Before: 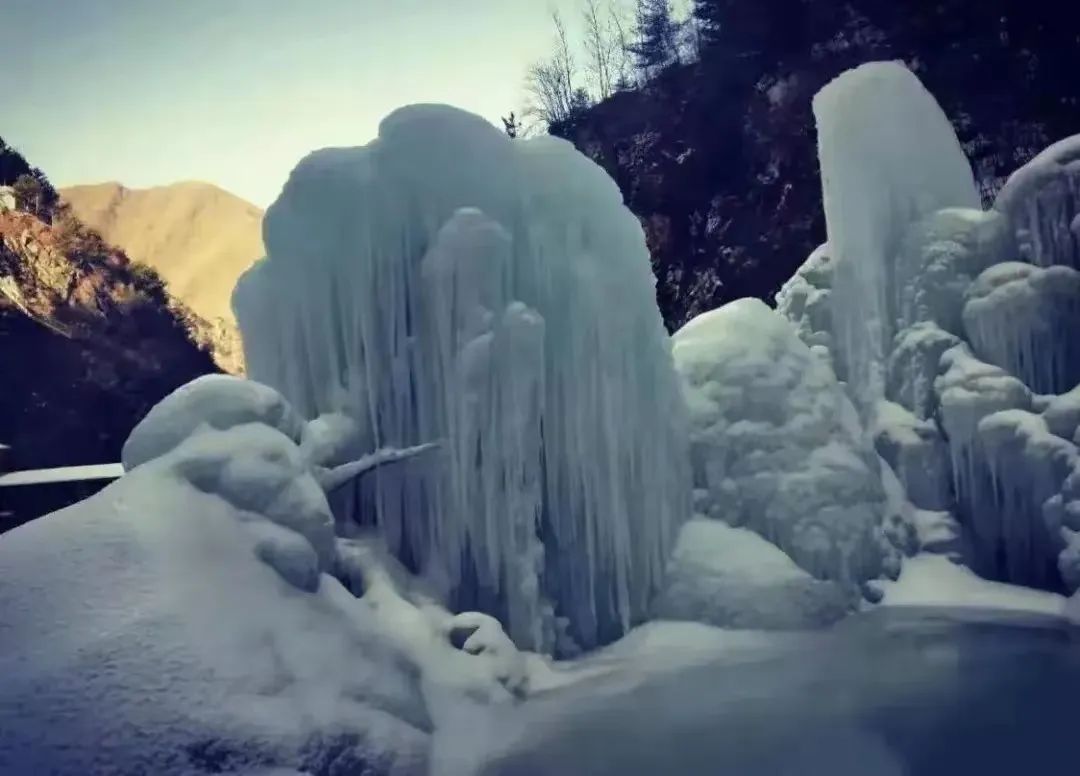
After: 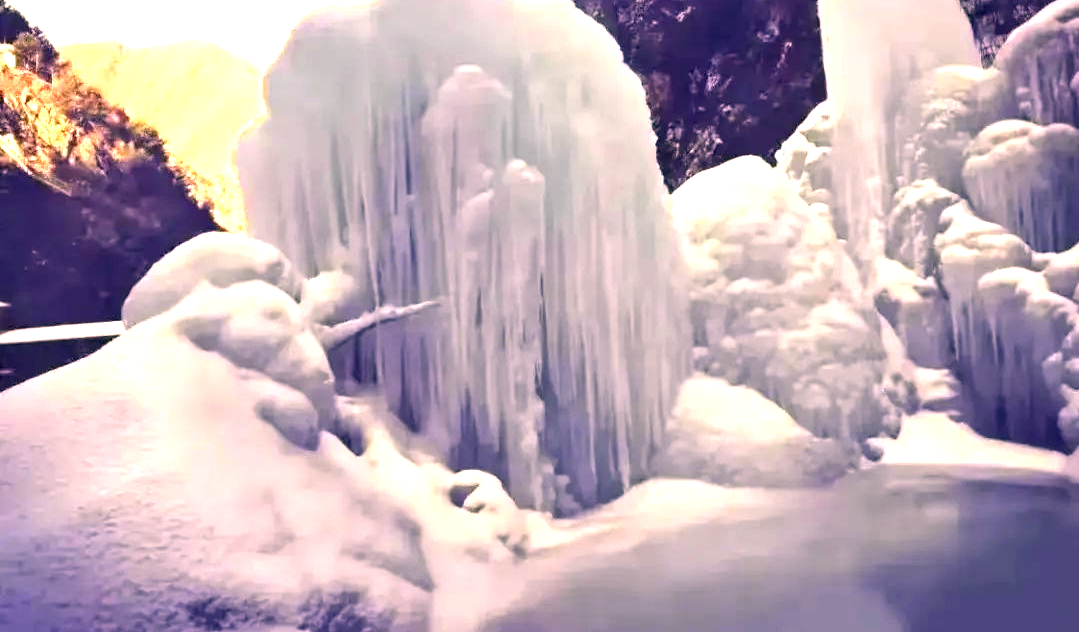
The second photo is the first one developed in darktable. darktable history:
crop and rotate: top 18.507%
exposure: black level correction 0, exposure 1.9 EV, compensate highlight preservation false
color correction: highlights a* 21.16, highlights b* 19.61
